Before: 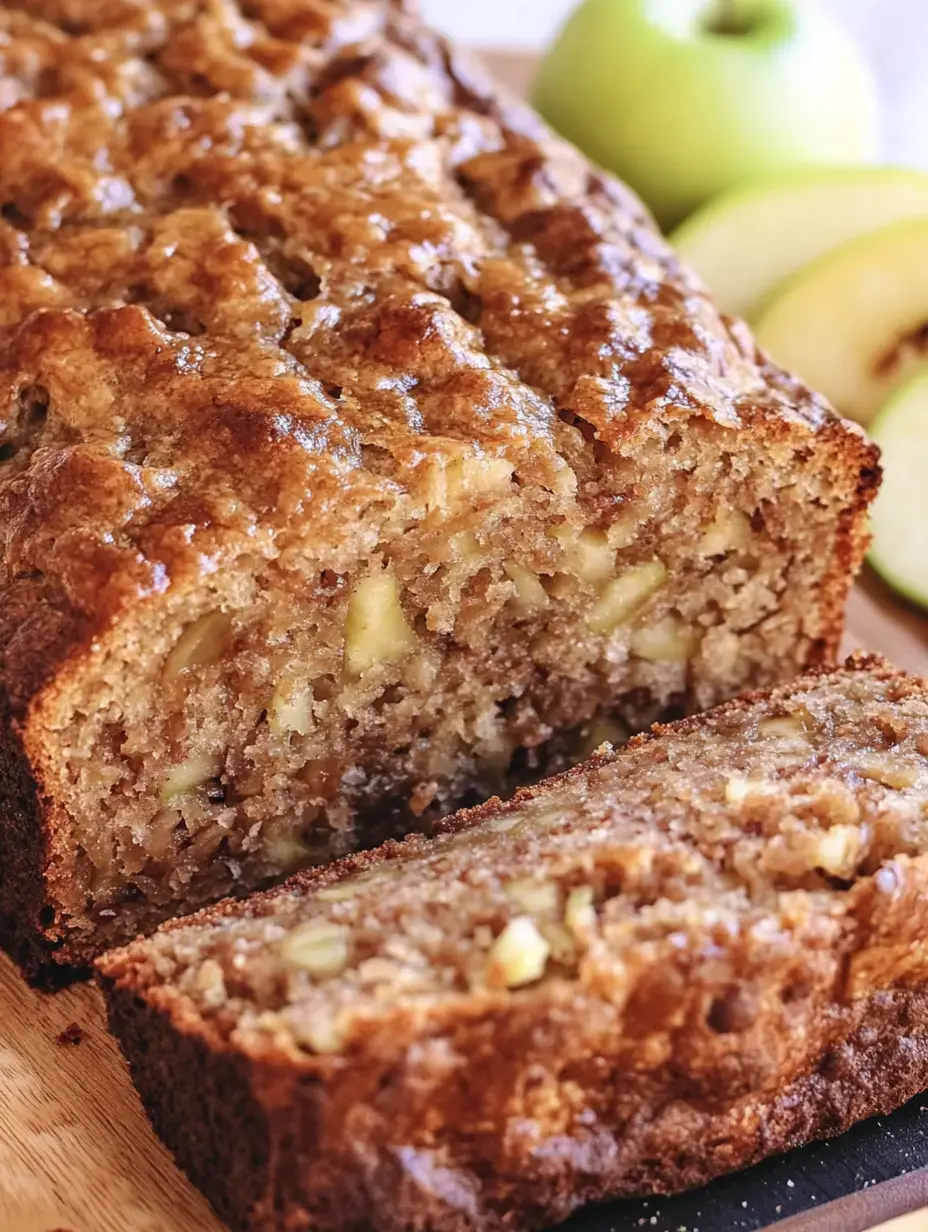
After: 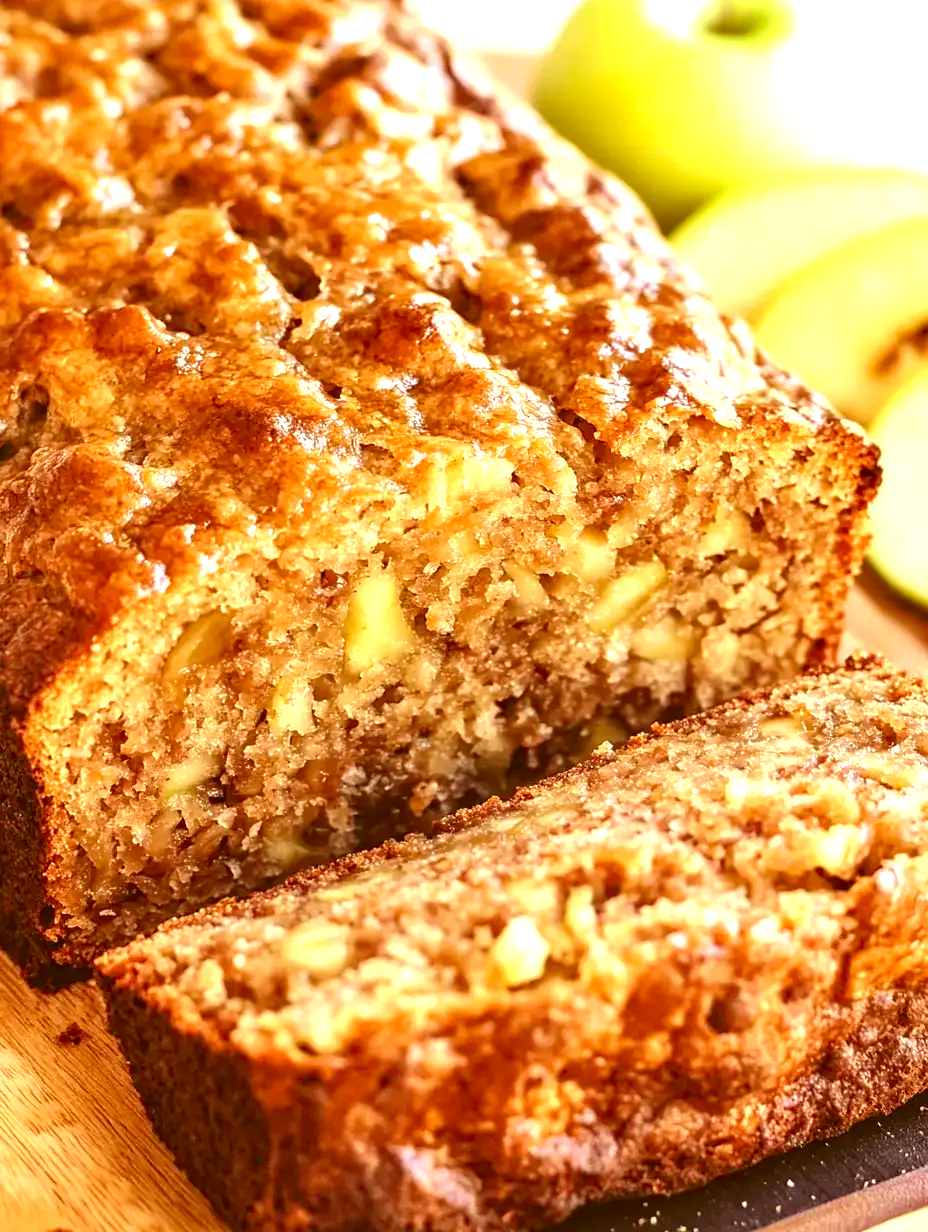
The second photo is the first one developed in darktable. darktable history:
exposure: exposure 0.946 EV, compensate highlight preservation false
color correction: highlights a* 0.991, highlights b* 23.81, shadows a* 16.04, shadows b* 24.4
